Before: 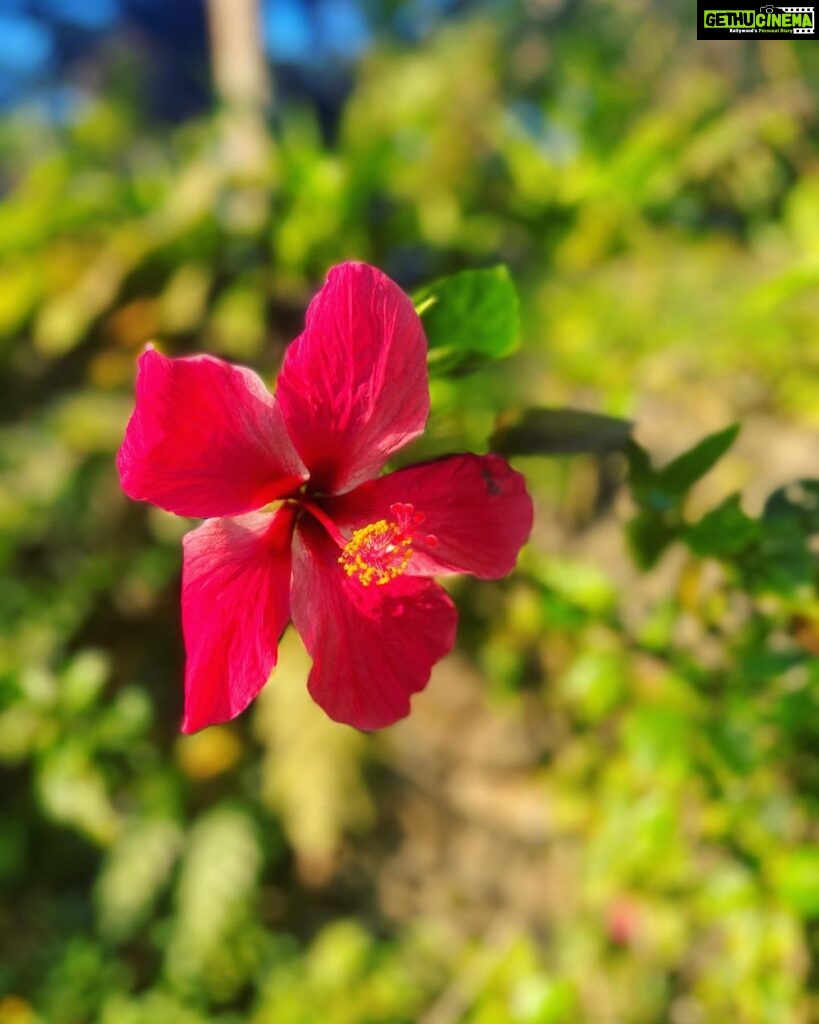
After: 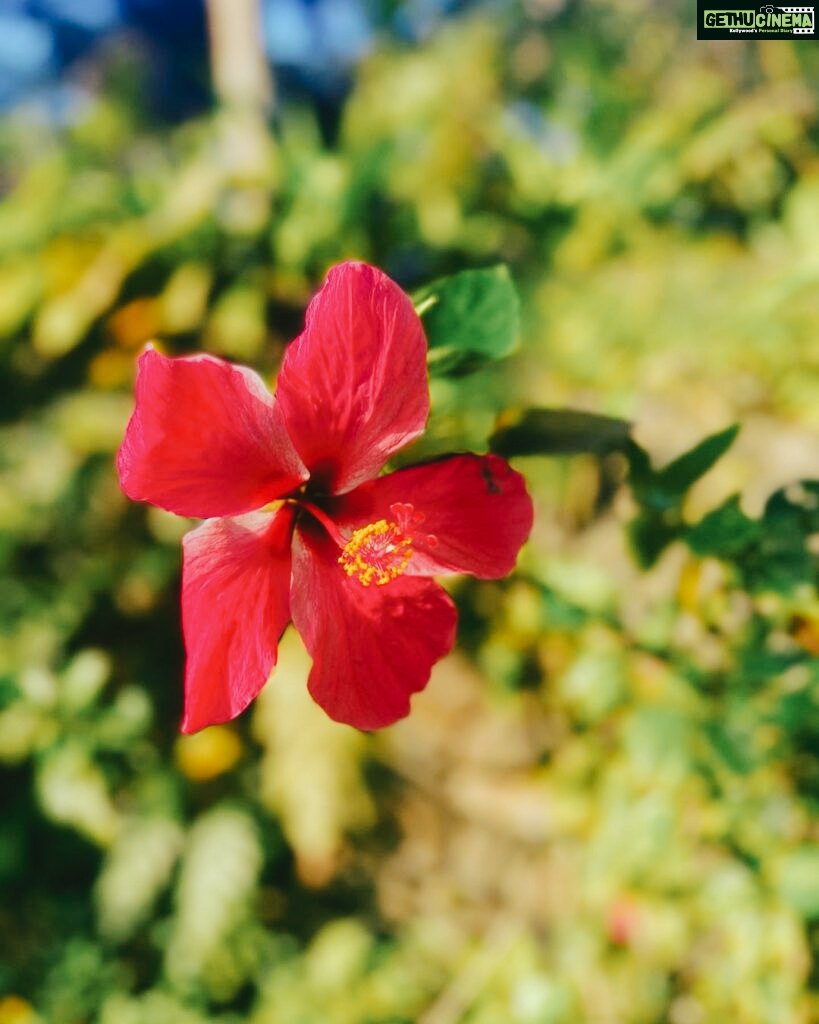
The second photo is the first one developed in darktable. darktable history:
tone curve: curves: ch0 [(0, 0) (0.003, 0.031) (0.011, 0.033) (0.025, 0.038) (0.044, 0.049) (0.069, 0.059) (0.1, 0.071) (0.136, 0.093) (0.177, 0.142) (0.224, 0.204) (0.277, 0.292) (0.335, 0.387) (0.399, 0.484) (0.468, 0.567) (0.543, 0.643) (0.623, 0.712) (0.709, 0.776) (0.801, 0.837) (0.898, 0.903) (1, 1)], preserve colors none
color look up table: target L [95.33, 89.76, 91.69, 89.2, 79.54, 72, 68.69, 60.07, 65.38, 56.78, 51.54, 45.52, 27.97, 11.5, 200.71, 79.43, 61.01, 59.47, 55.14, 50.55, 53.57, 45.04, 41.8, 34.78, 32.23, 30.69, 27.4, 19.93, 87.18, 70.3, 69.84, 66.59, 71.58, 52.78, 53.8, 62.16, 49.75, 38.39, 37.91, 36.47, 34.25, 13.17, 4.28, 93.95, 79.78, 69.61, 66.53, 67.74, 38.77], target a [-2.252, -24.52, -6.339, -18.32, -8.042, -33.88, -3.858, -38, -12.05, -26.31, -10.28, -25.52, -18.01, -19.27, 0, 15.85, 38.08, 56.54, 25.38, 68.39, 70.65, 55, 29.06, 45.87, 9.387, 5.173, 24.89, 29.15, 23.78, 2.27, 11.28, 48.91, 35.41, 65, 36.92, 48.89, 18.16, 54.54, 3.061, 14, 37.95, 27.16, -4.271, -2.689, -25.04, -26.26, -9.902, -16.09, -15.81], target b [6.314, 41.27, 37.48, 14.76, 63.68, 16.69, 37.68, 30.99, 0.993, 5.304, 18.44, 29.25, 13.17, 12.08, -0.001, 10.21, 56.72, 32.41, 13.09, 53.12, 11.62, 14.61, 38.85, 34.12, 26.28, 3.663, 33.44, 2.297, -14.01, -7.401, -38.17, -3.499, -34.93, -22.44, -27.68, -48.26, -16.51, -3.625, -43.26, -65.29, -58.34, -38.58, -13.2, -4.346, -5.931, -21.77, -25.98, -41.1, -15.04], num patches 49
